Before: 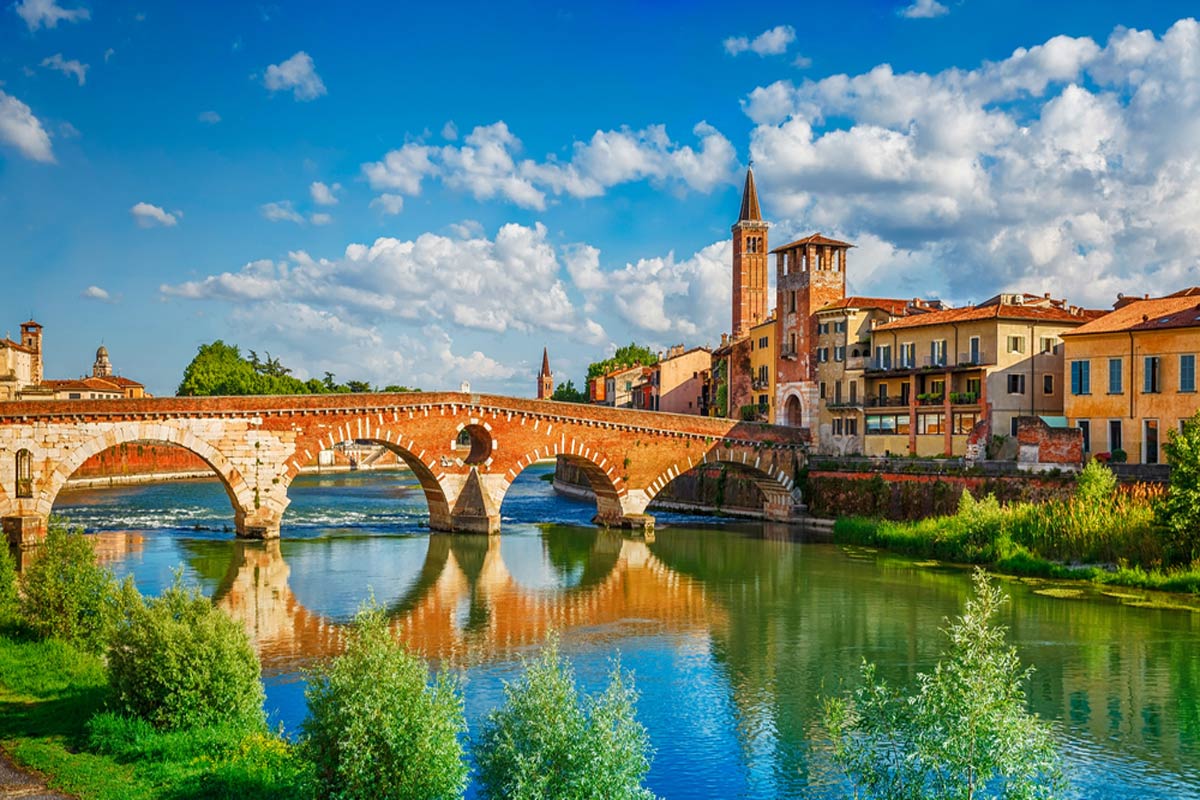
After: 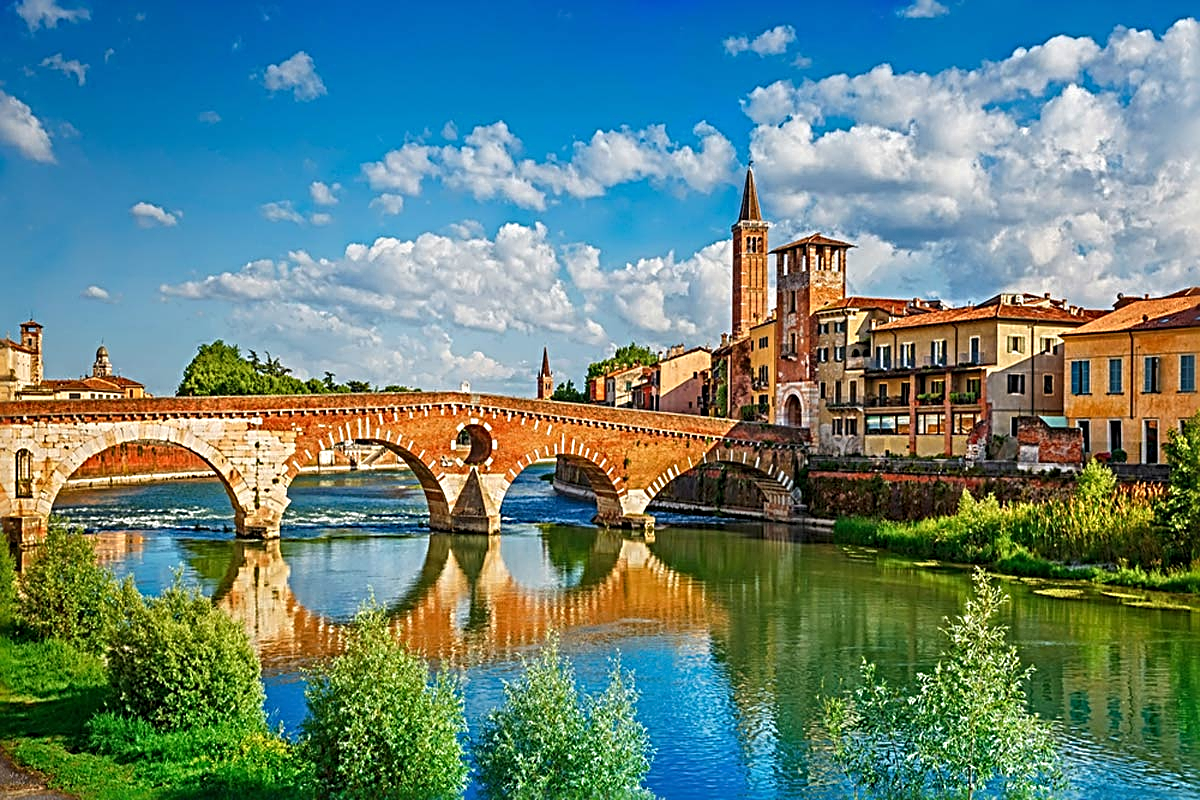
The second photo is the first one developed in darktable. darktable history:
sharpen: radius 3.644, amount 0.937
